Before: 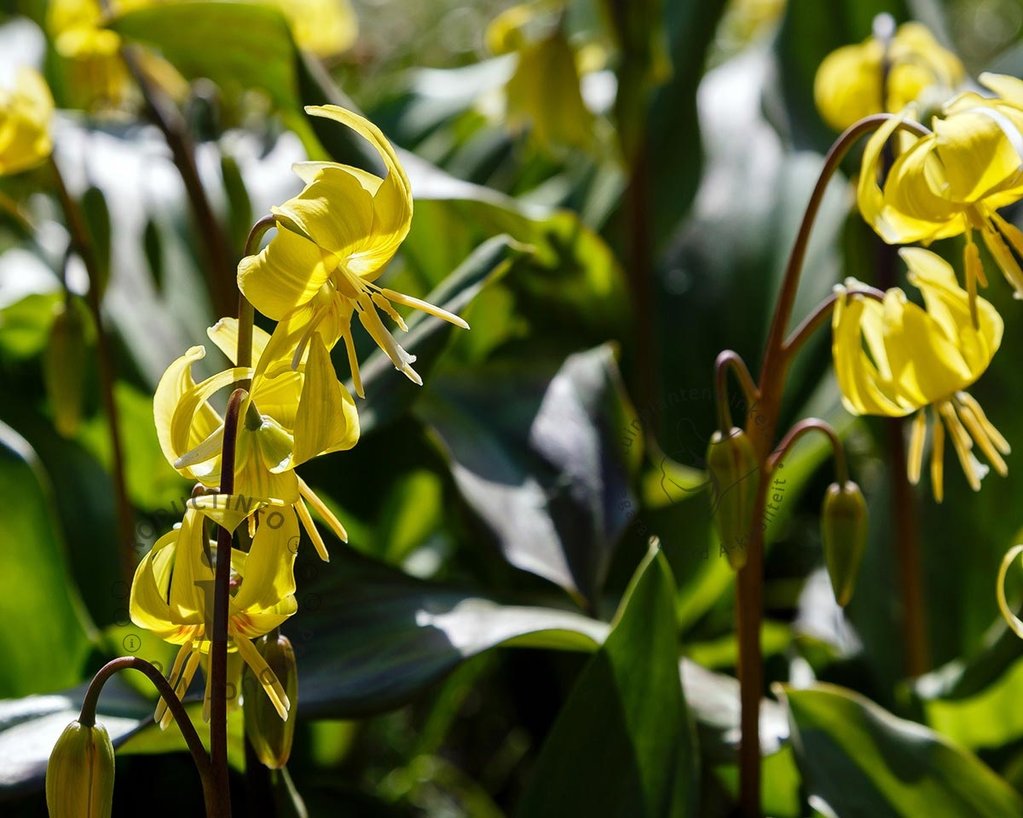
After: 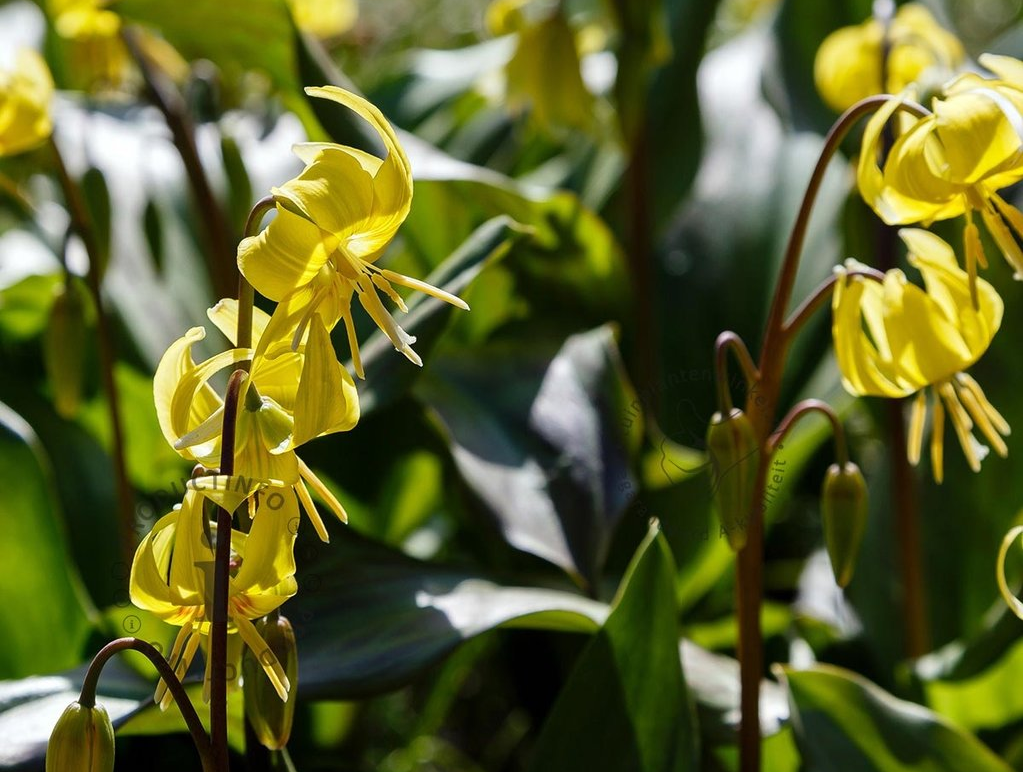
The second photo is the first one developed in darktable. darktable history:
crop and rotate: top 2.353%, bottom 3.267%
